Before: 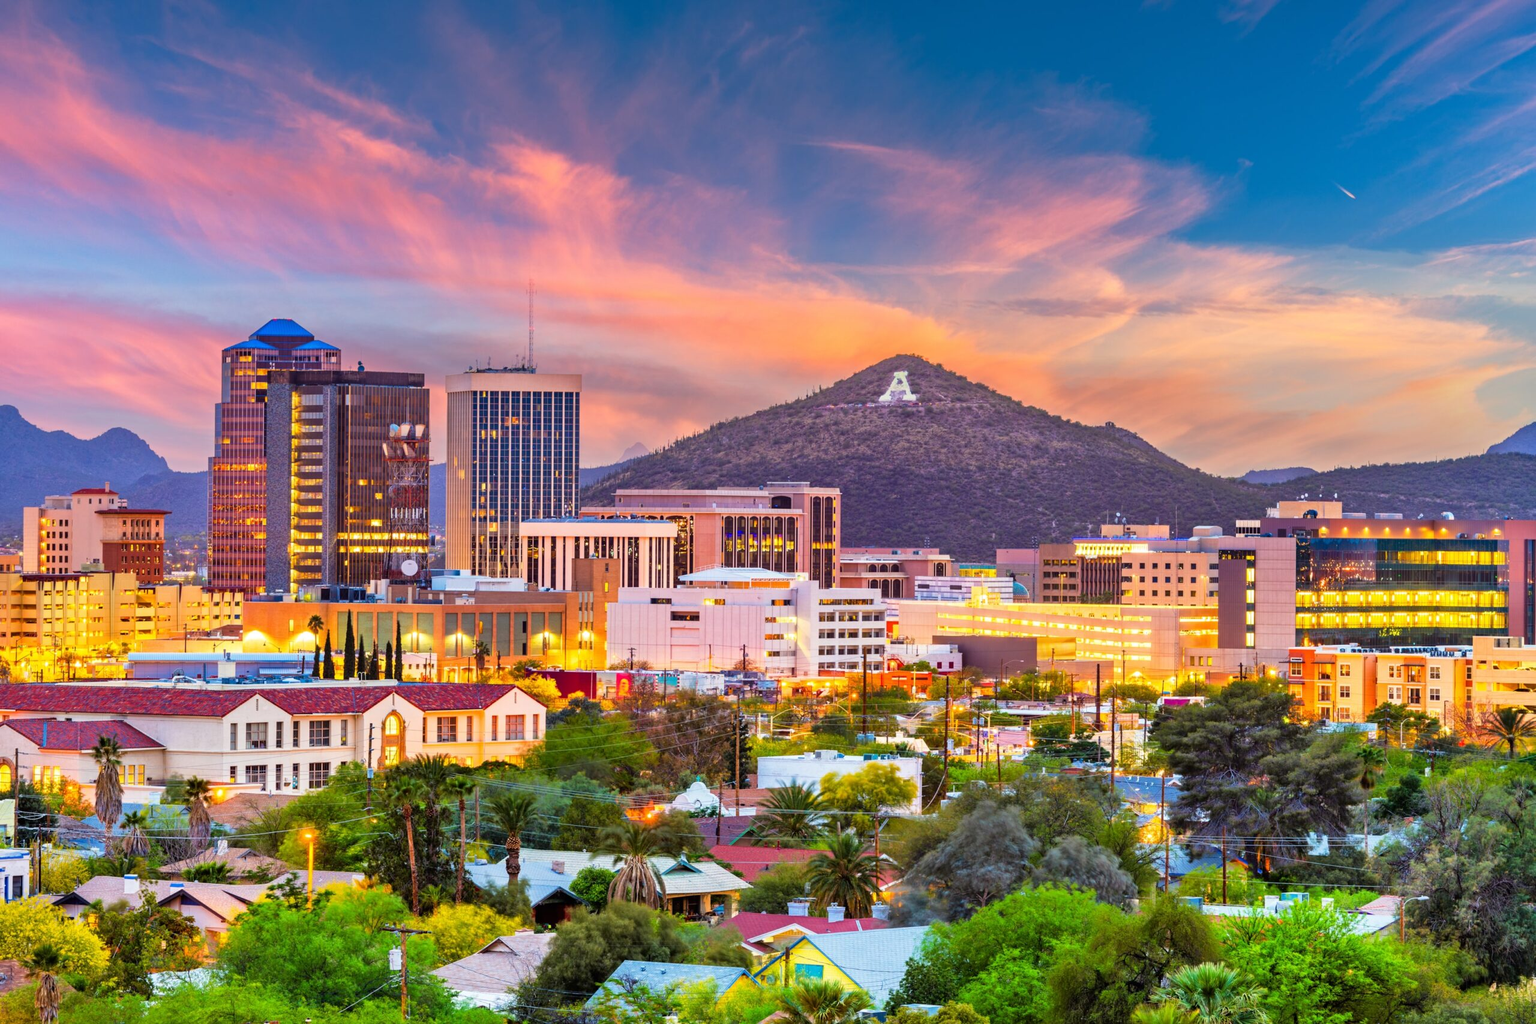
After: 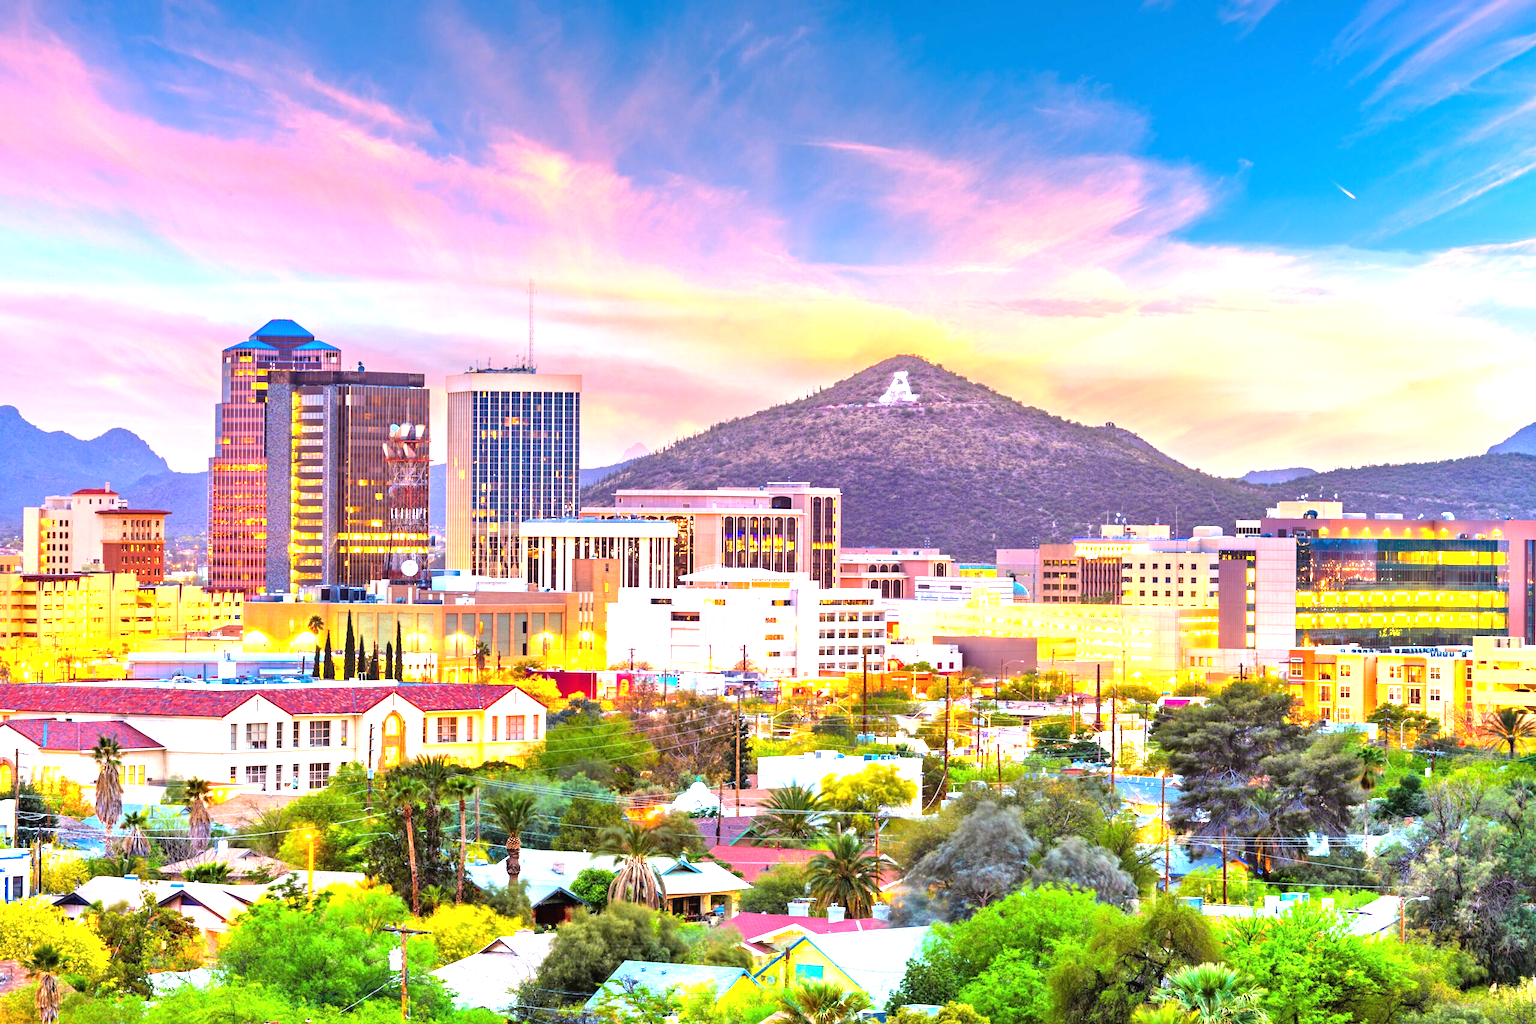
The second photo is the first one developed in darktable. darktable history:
exposure: black level correction 0, exposure 1.37 EV, compensate highlight preservation false
